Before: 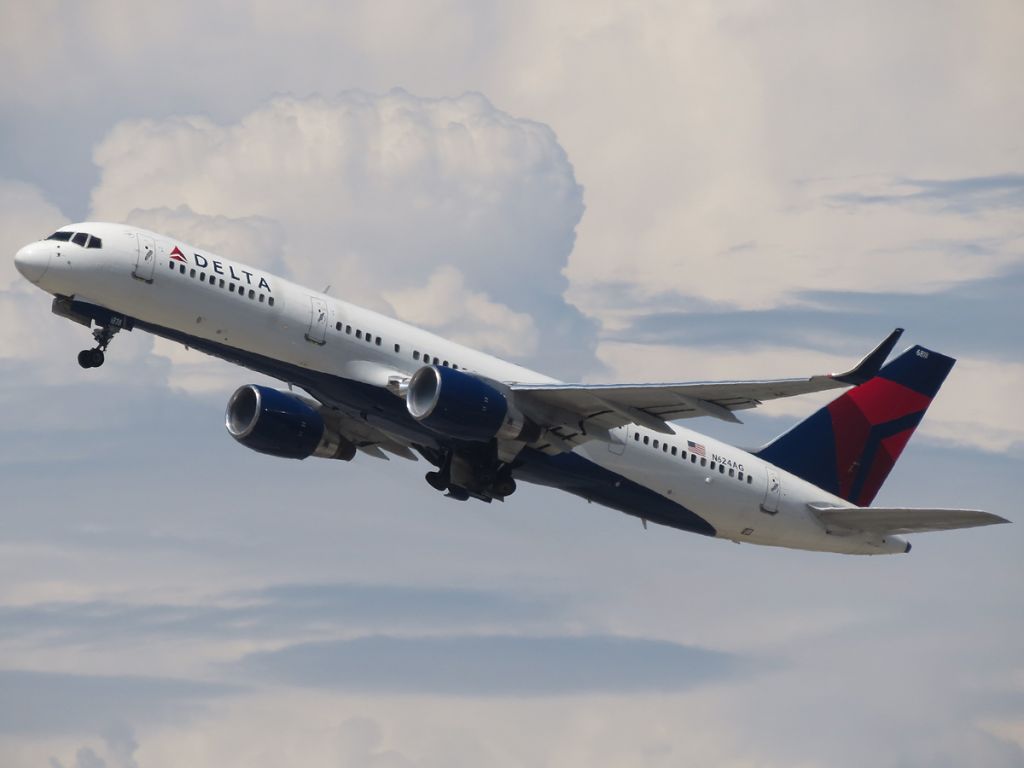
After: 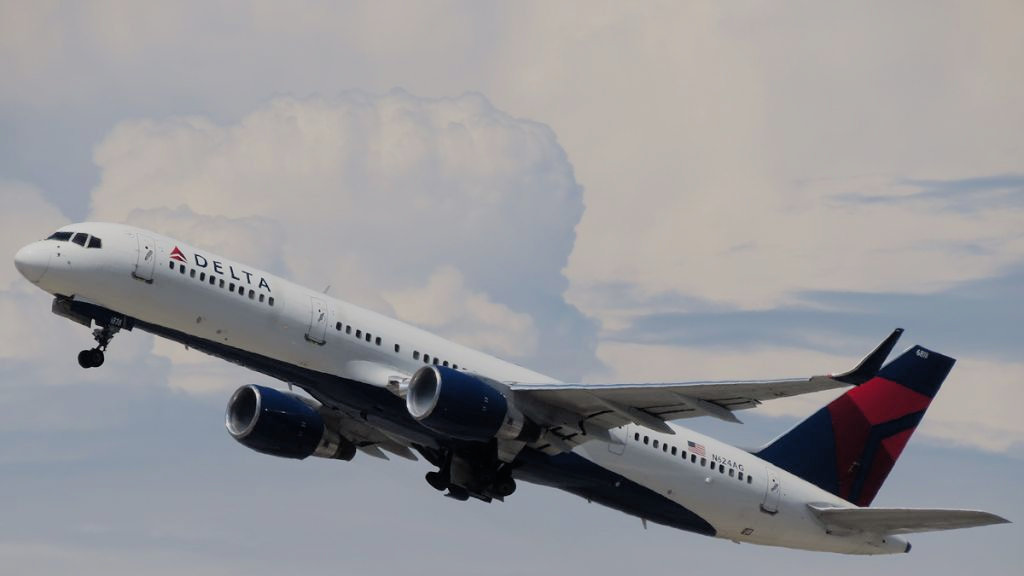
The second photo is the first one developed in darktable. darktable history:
filmic rgb: black relative exposure -7.15 EV, white relative exposure 5.36 EV, hardness 3.02, color science v6 (2022)
crop: bottom 24.967%
